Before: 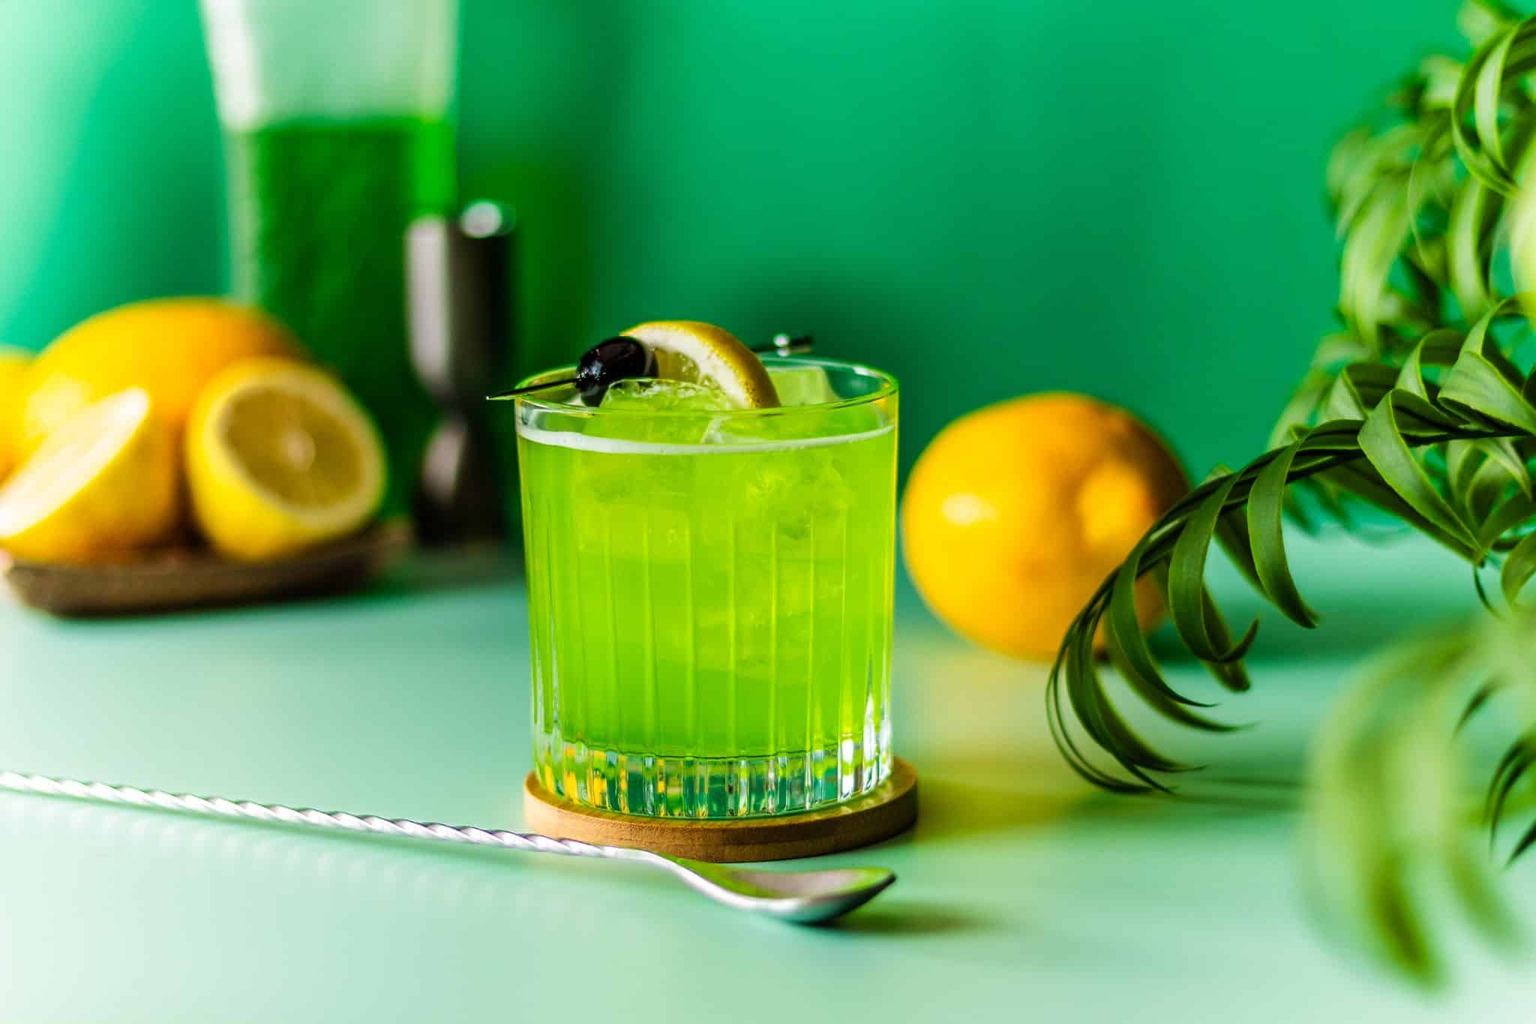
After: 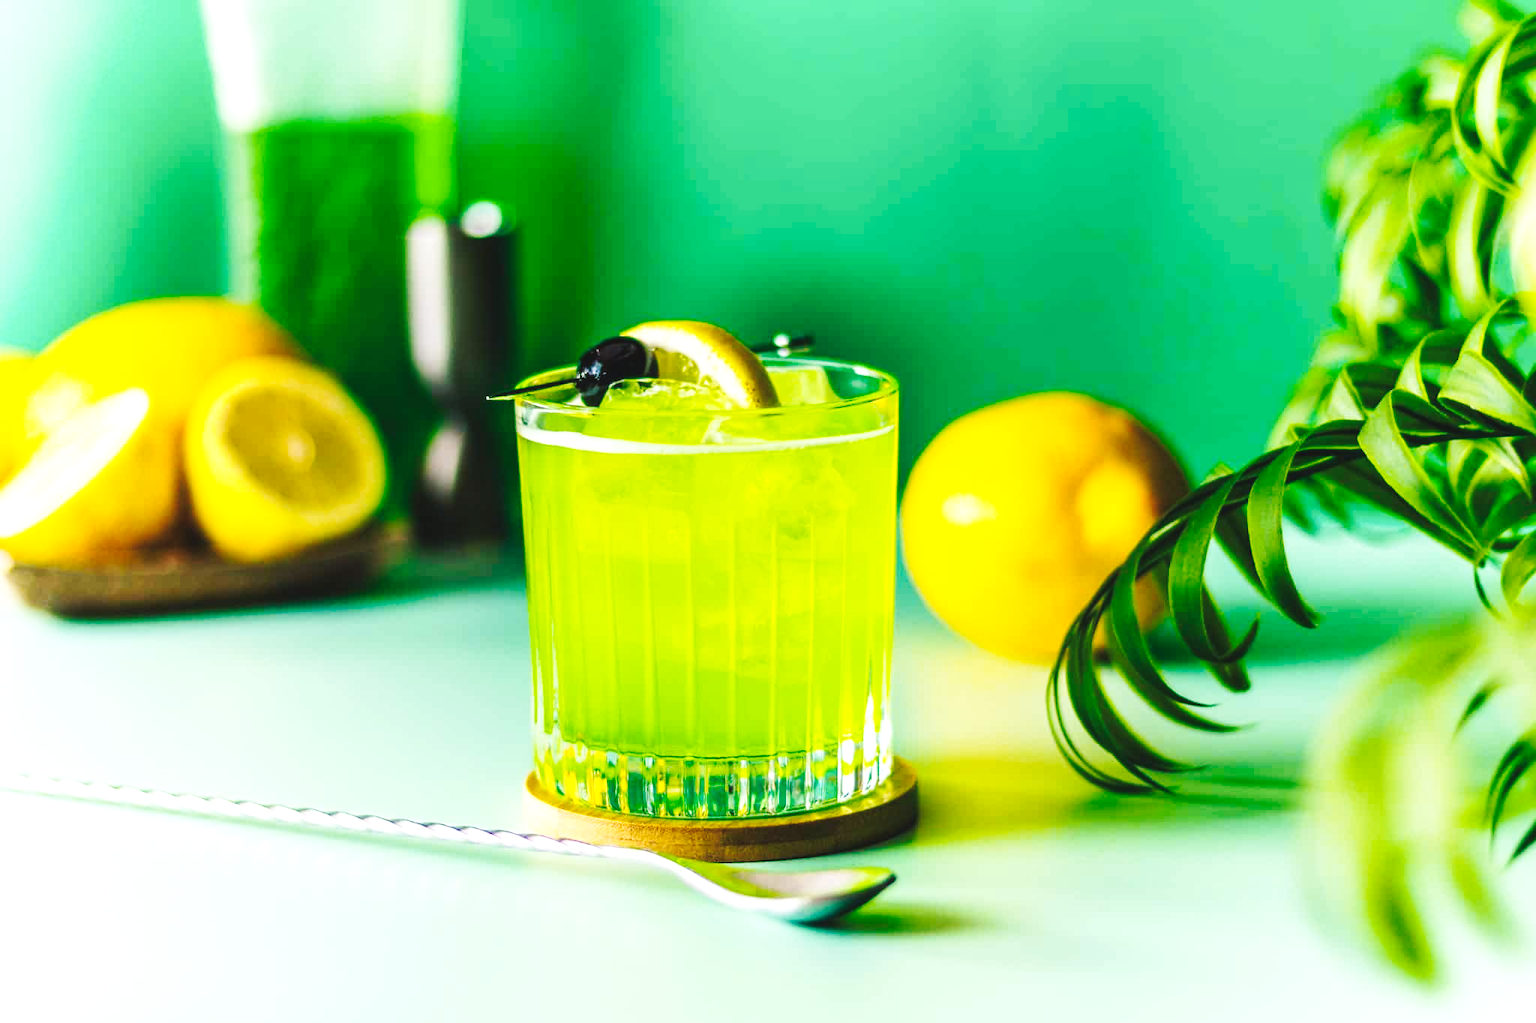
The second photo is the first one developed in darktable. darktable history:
color balance rgb: shadows lift › chroma 7.057%, shadows lift › hue 244°, perceptual saturation grading › global saturation 19.582%, perceptual brilliance grading › highlights 13.834%, perceptual brilliance grading › shadows -18.904%, global vibrance 5.337%, contrast 3.122%
base curve: curves: ch0 [(0, 0.007) (0.028, 0.063) (0.121, 0.311) (0.46, 0.743) (0.859, 0.957) (1, 1)], preserve colors none
